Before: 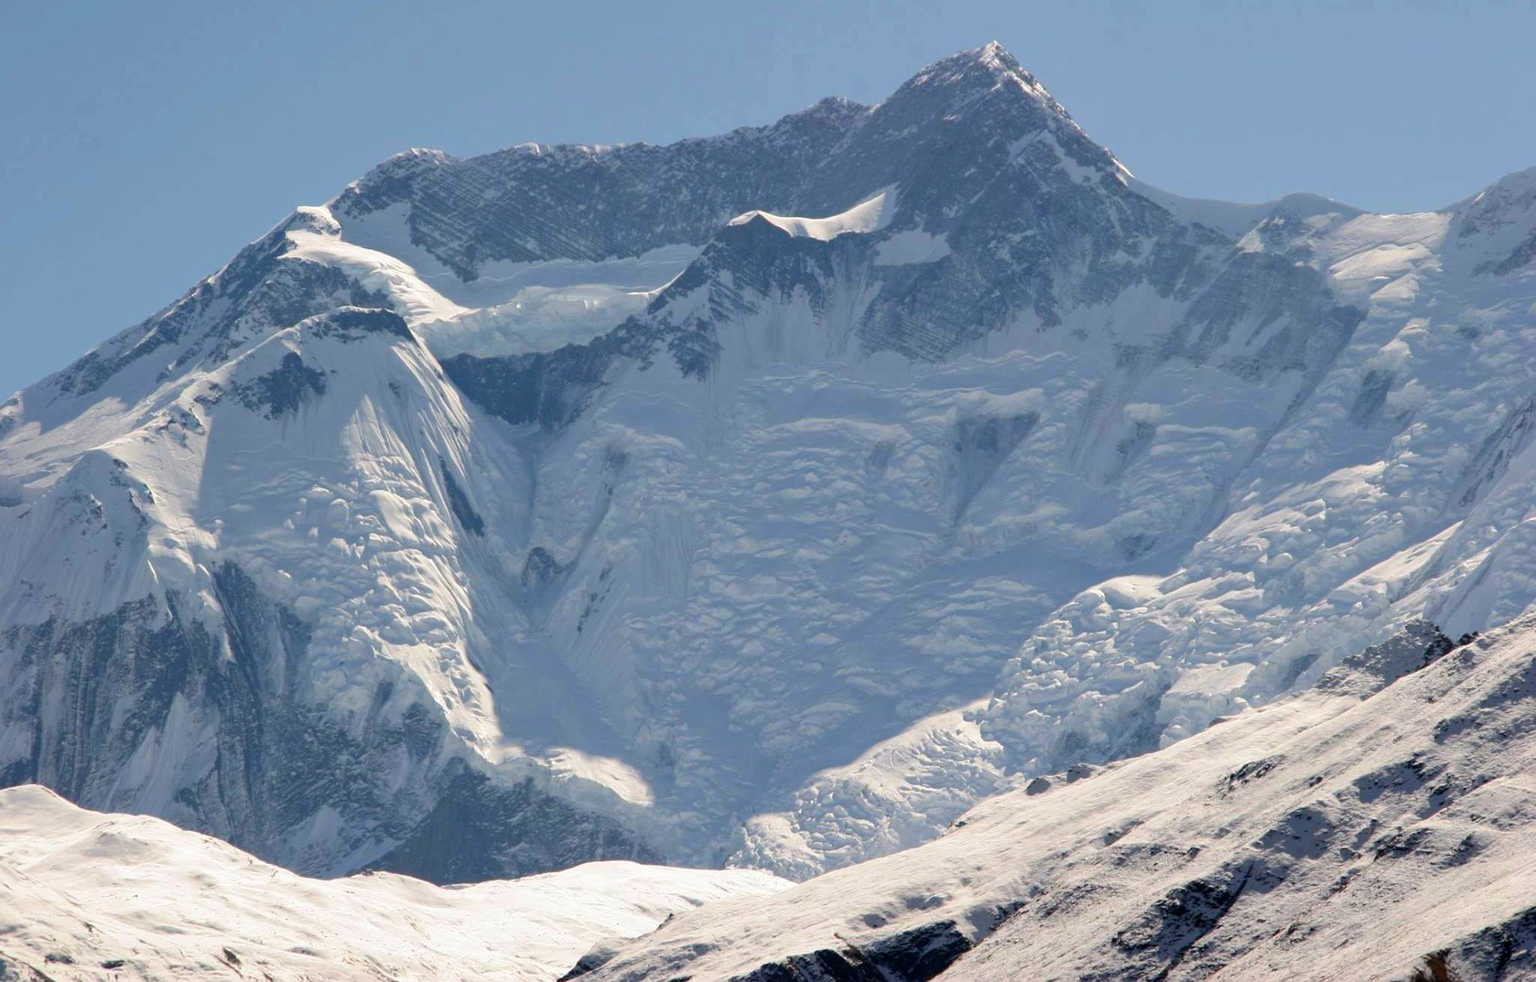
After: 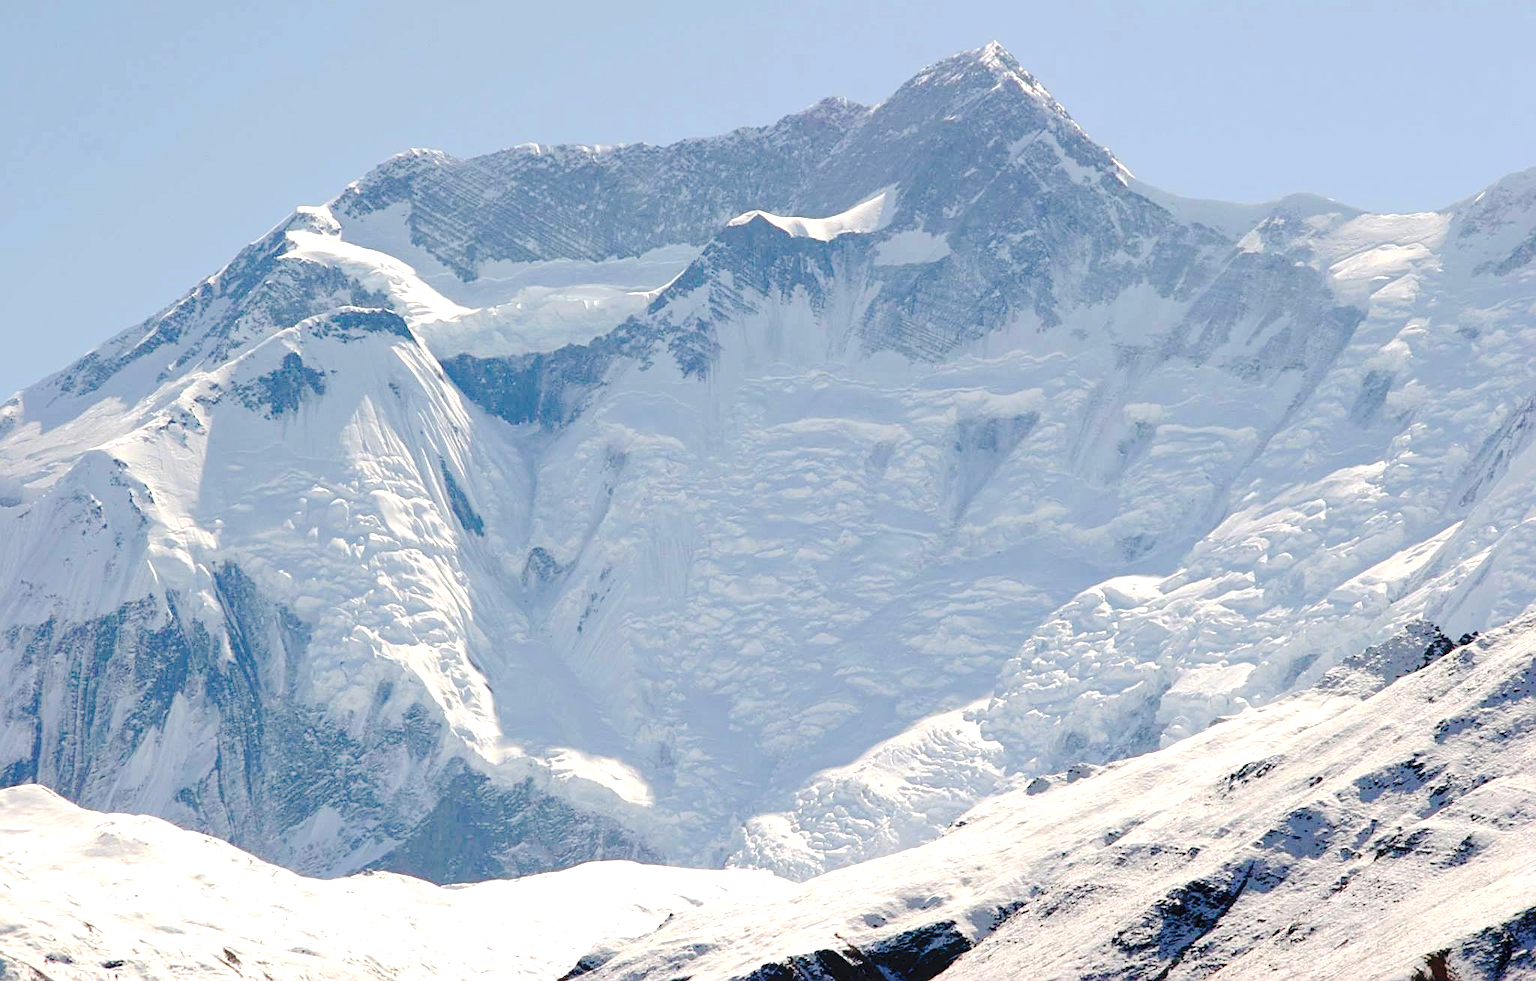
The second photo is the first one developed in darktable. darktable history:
exposure: exposure 0.563 EV, compensate highlight preservation false
tone curve: curves: ch0 [(0, 0) (0.003, 0.058) (0.011, 0.061) (0.025, 0.065) (0.044, 0.076) (0.069, 0.083) (0.1, 0.09) (0.136, 0.102) (0.177, 0.145) (0.224, 0.196) (0.277, 0.278) (0.335, 0.375) (0.399, 0.486) (0.468, 0.578) (0.543, 0.651) (0.623, 0.717) (0.709, 0.783) (0.801, 0.838) (0.898, 0.91) (1, 1)], preserve colors none
sharpen: on, module defaults
